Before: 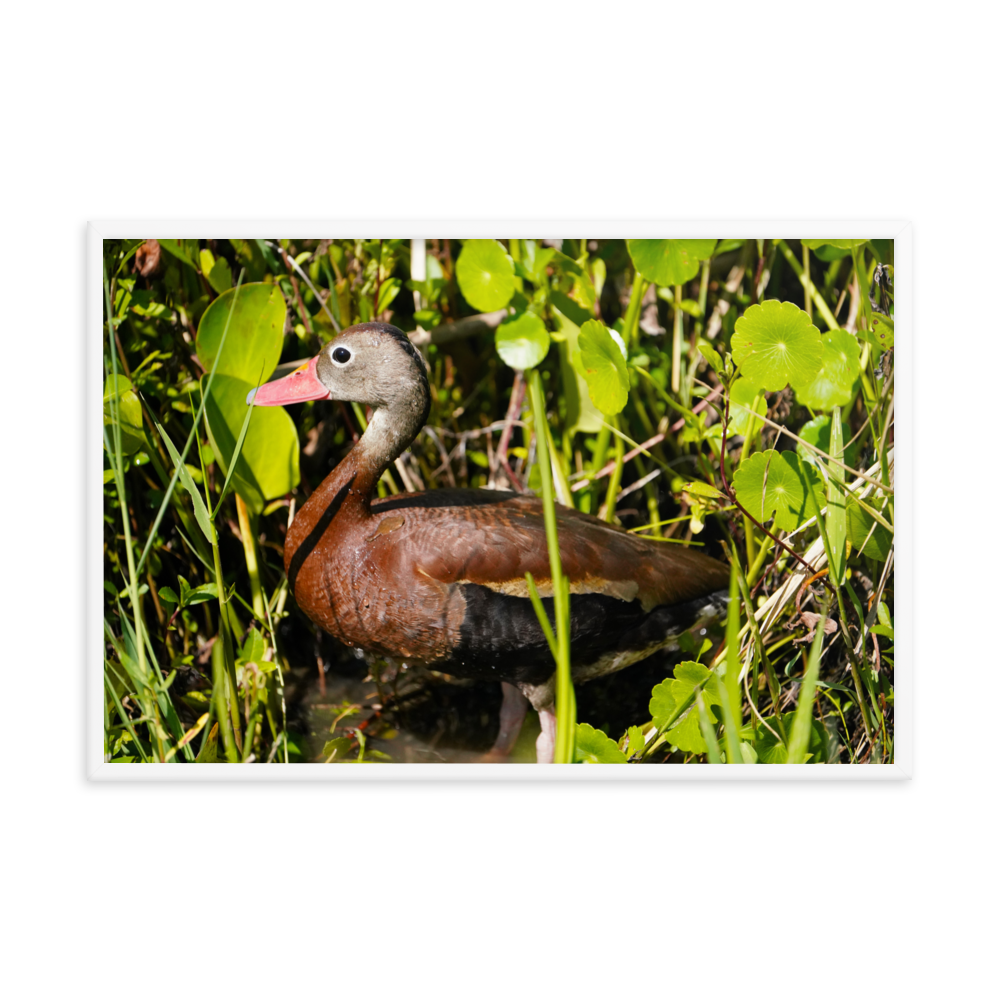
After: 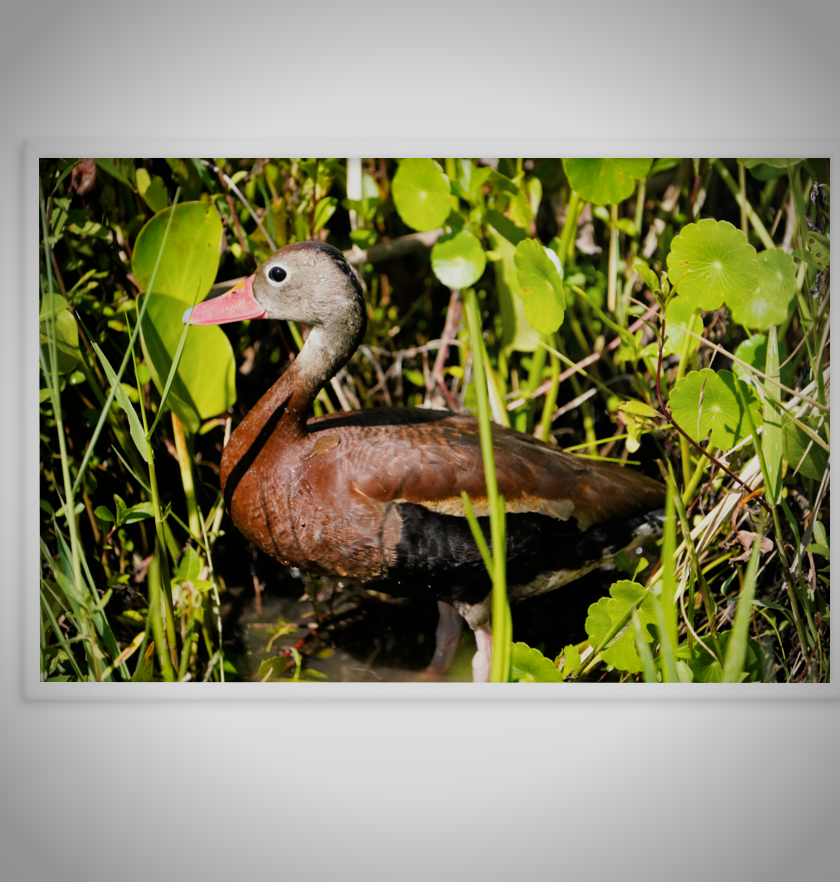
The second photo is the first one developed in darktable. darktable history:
vignetting: automatic ratio true
shadows and highlights: radius 171.16, shadows 27, white point adjustment 3.13, highlights -67.95, soften with gaussian
filmic rgb: hardness 4.17
crop: left 6.446%, top 8.188%, right 9.538%, bottom 3.548%
